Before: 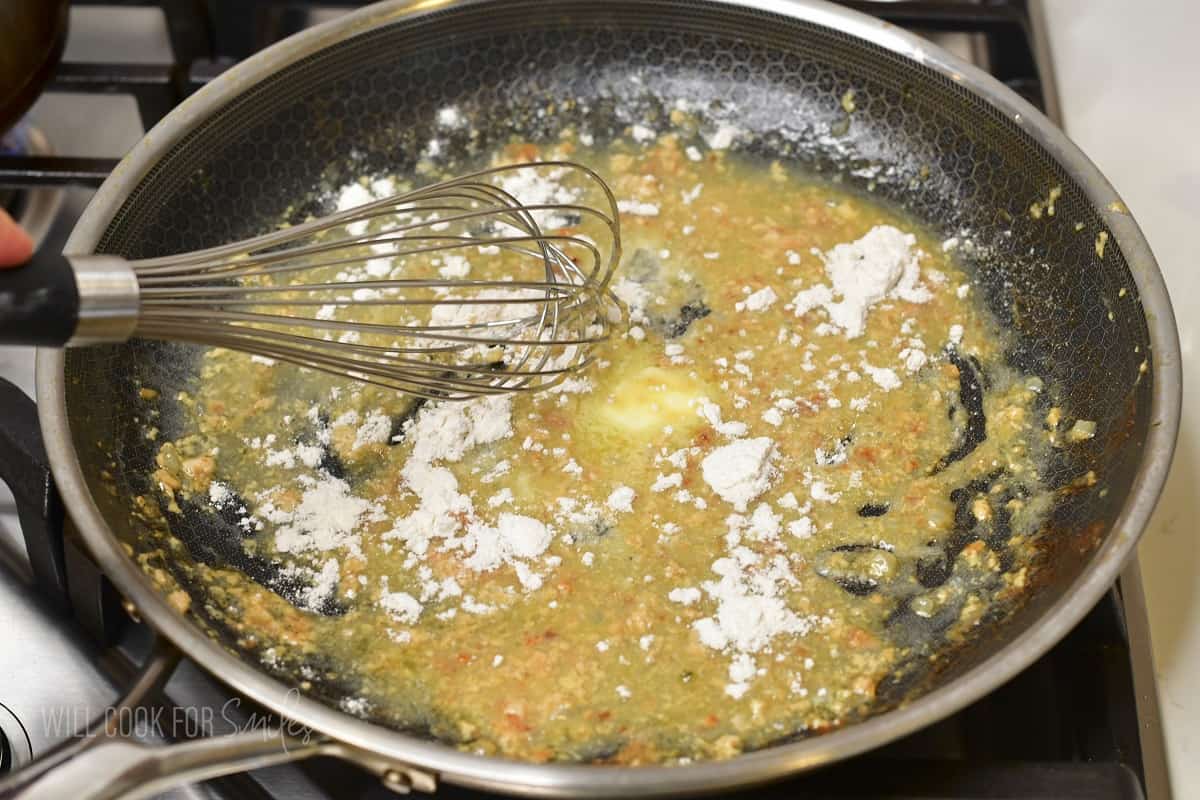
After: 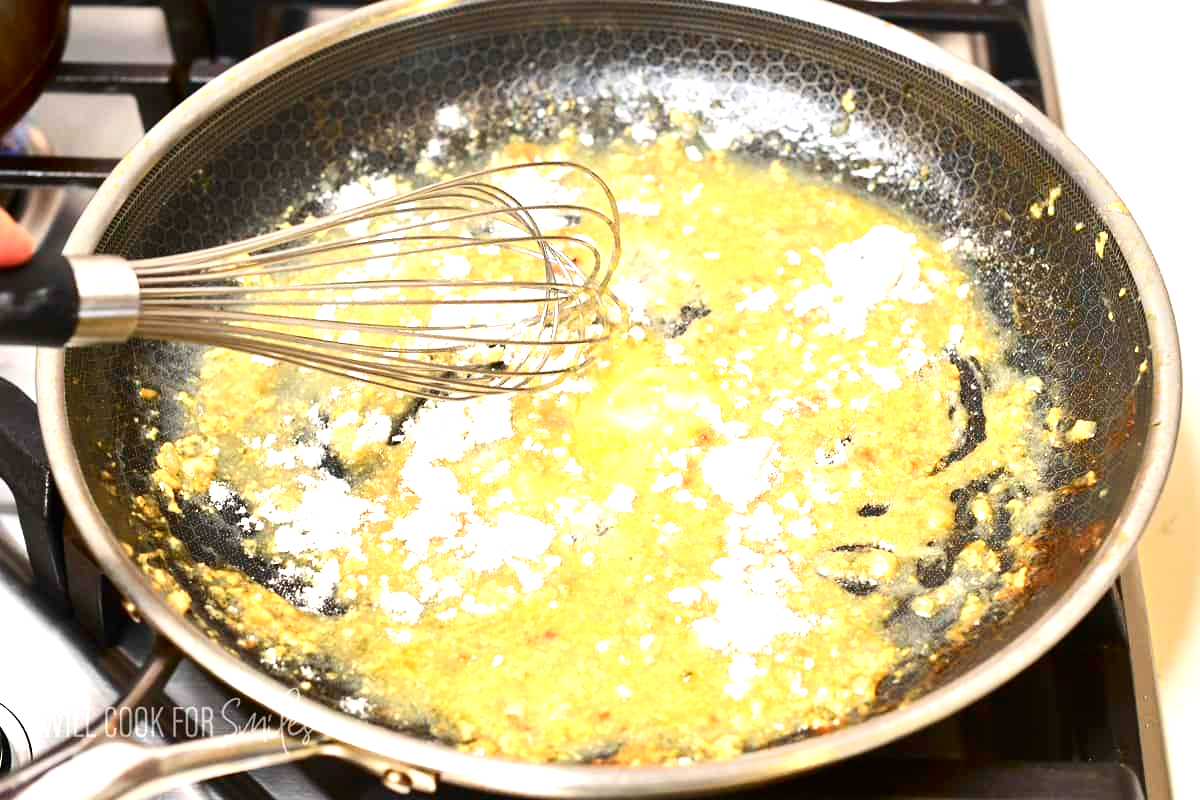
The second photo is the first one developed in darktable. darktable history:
exposure: black level correction 0, exposure 1.373 EV, compensate exposure bias true, compensate highlight preservation false
contrast brightness saturation: contrast 0.141
